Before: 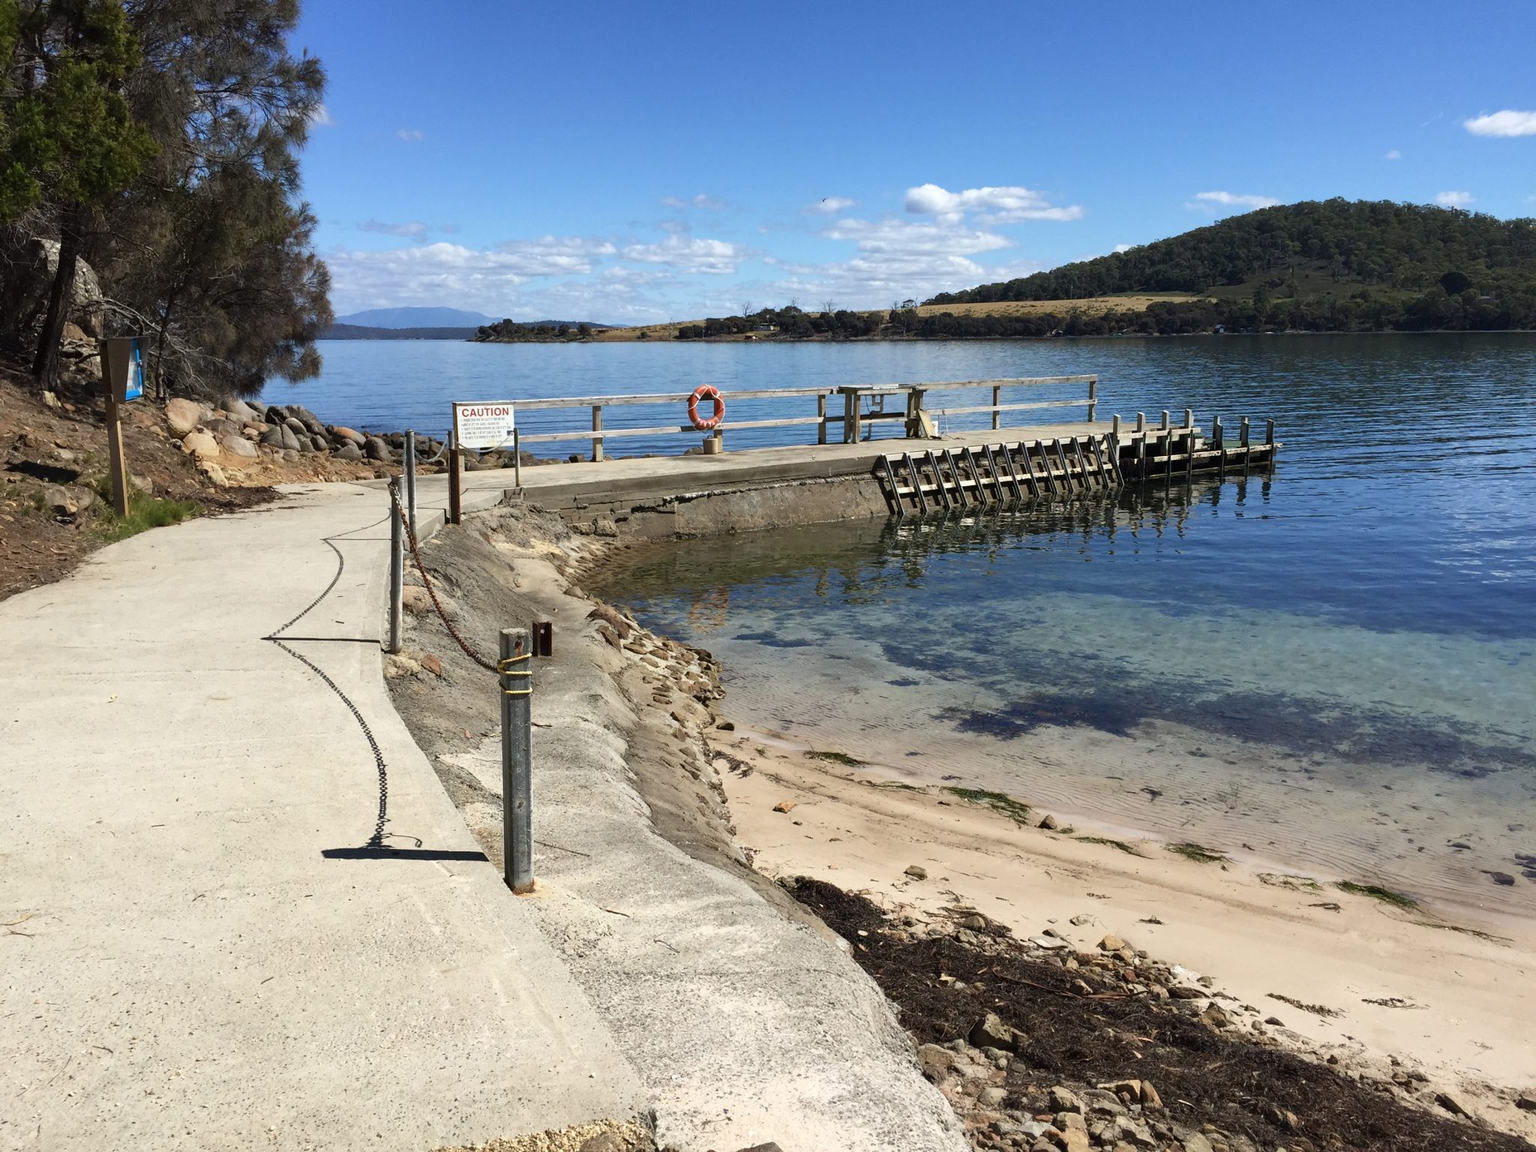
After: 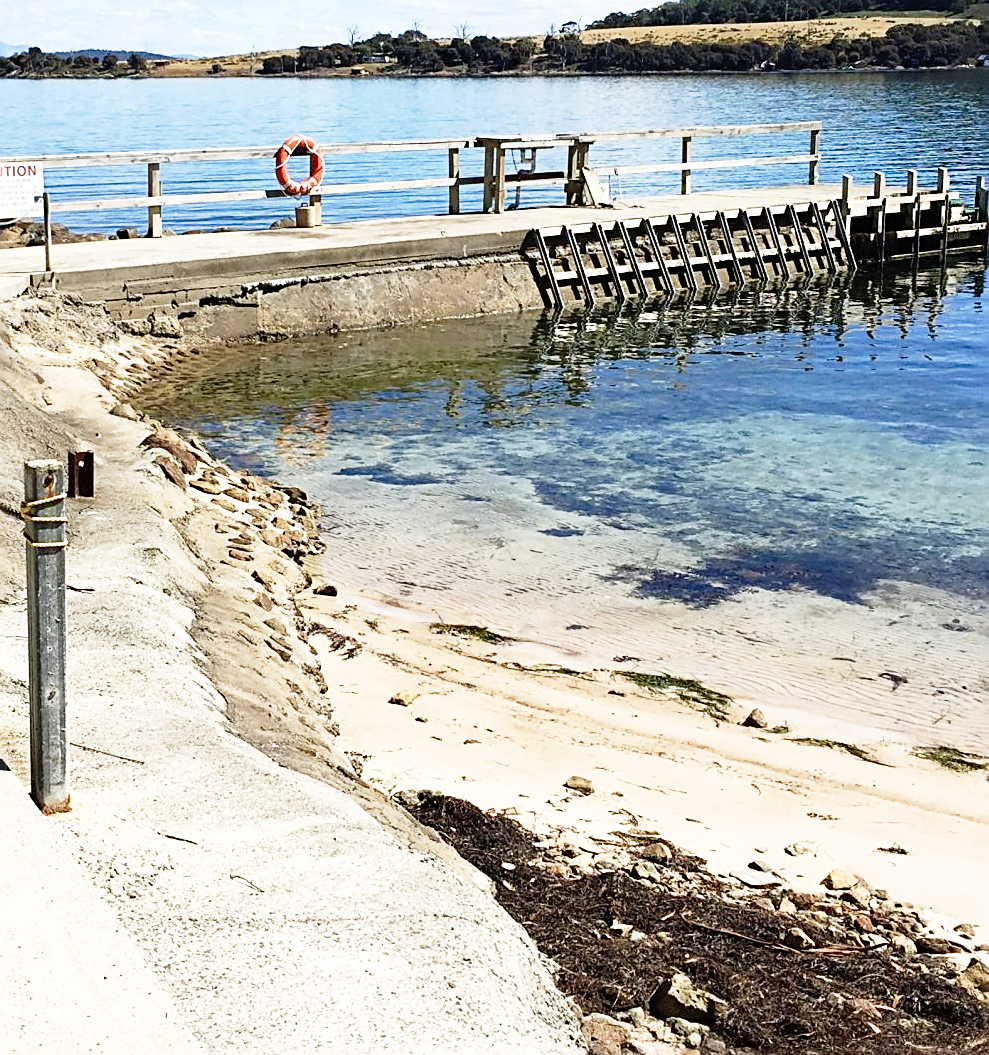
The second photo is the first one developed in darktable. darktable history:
sharpen: radius 2.543, amount 0.636
crop: left 31.379%, top 24.658%, right 20.326%, bottom 6.628%
exposure: compensate highlight preservation false
base curve: curves: ch0 [(0, 0) (0.012, 0.01) (0.073, 0.168) (0.31, 0.711) (0.645, 0.957) (1, 1)], preserve colors none
